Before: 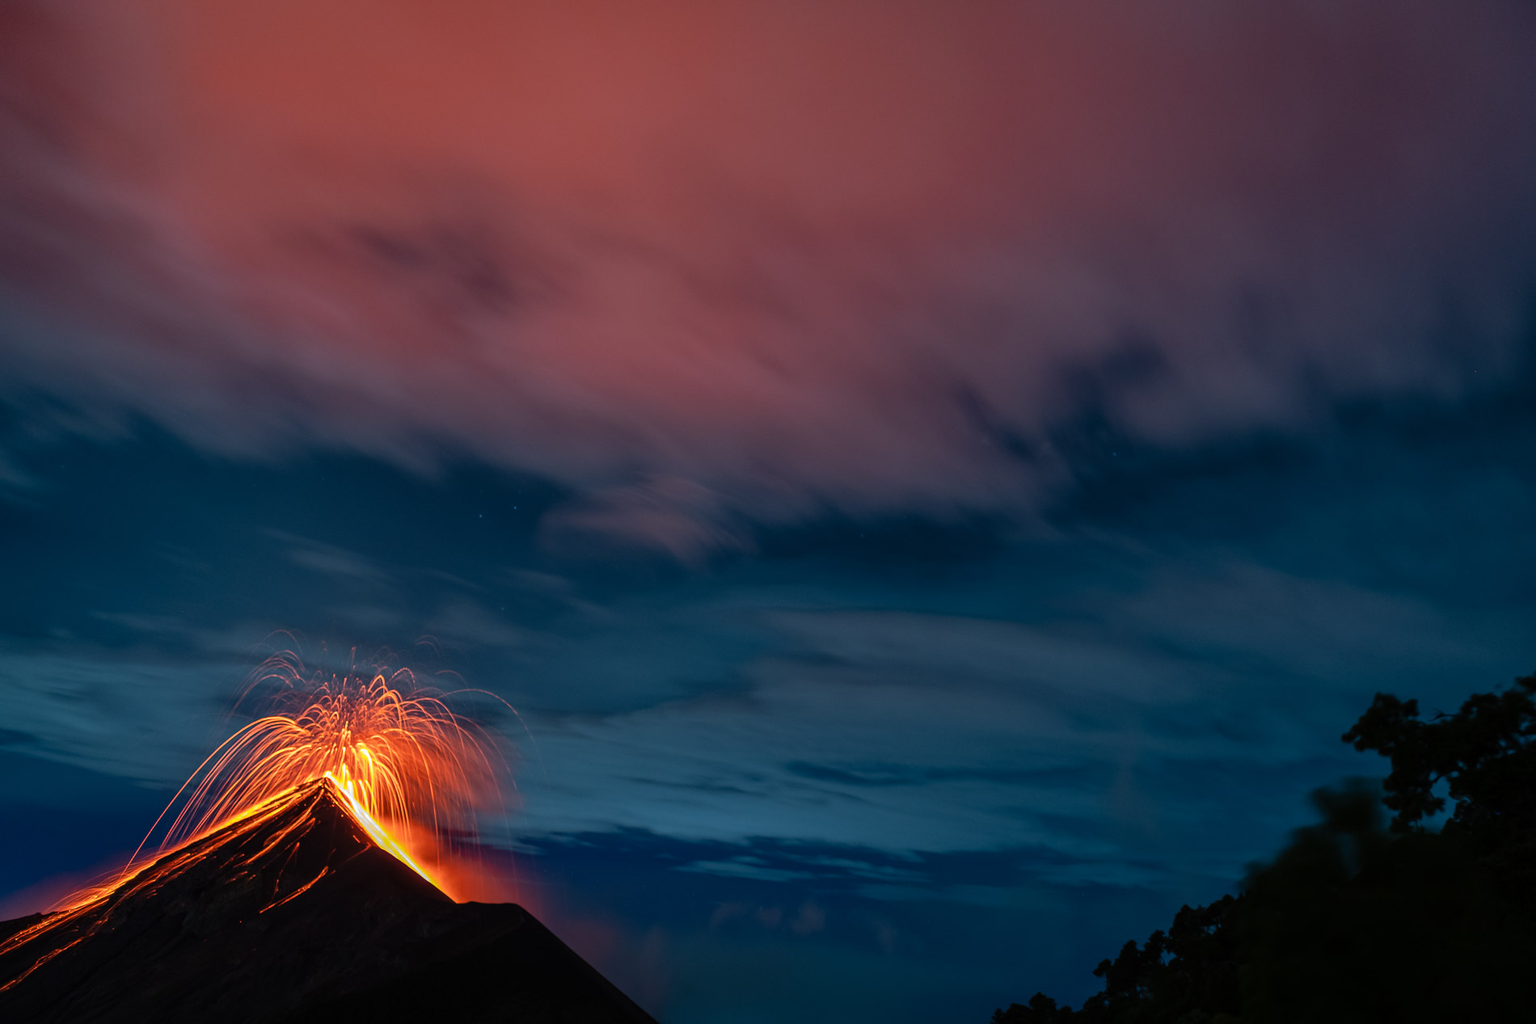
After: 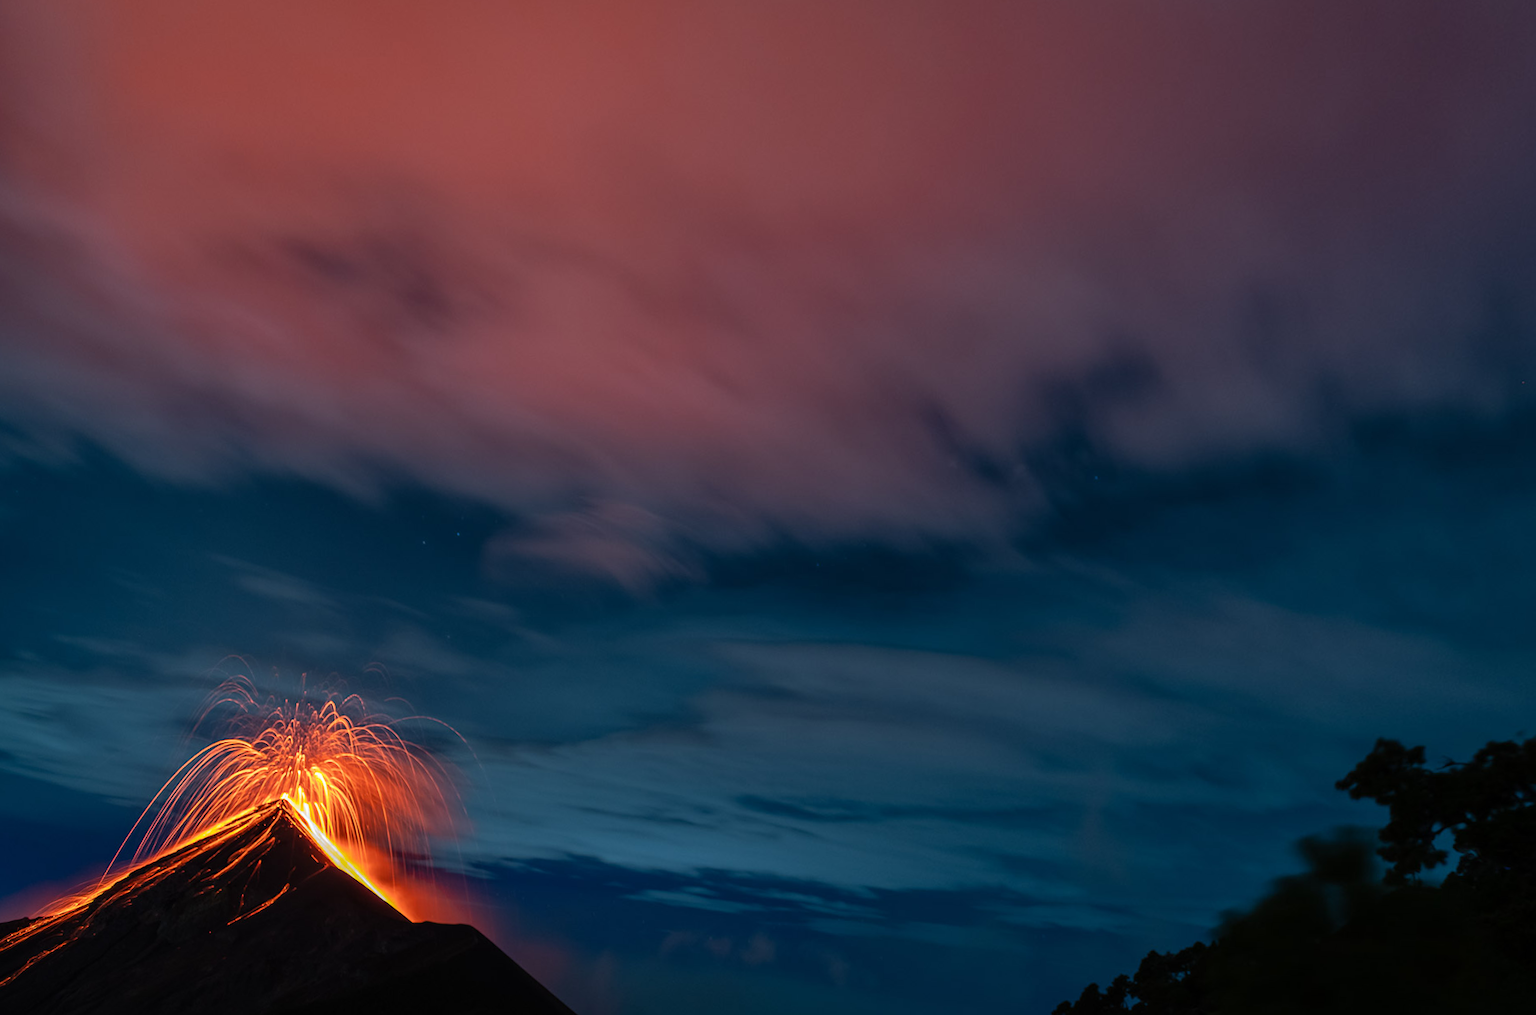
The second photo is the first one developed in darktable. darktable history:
rotate and perspective: rotation 0.062°, lens shift (vertical) 0.115, lens shift (horizontal) -0.133, crop left 0.047, crop right 0.94, crop top 0.061, crop bottom 0.94
